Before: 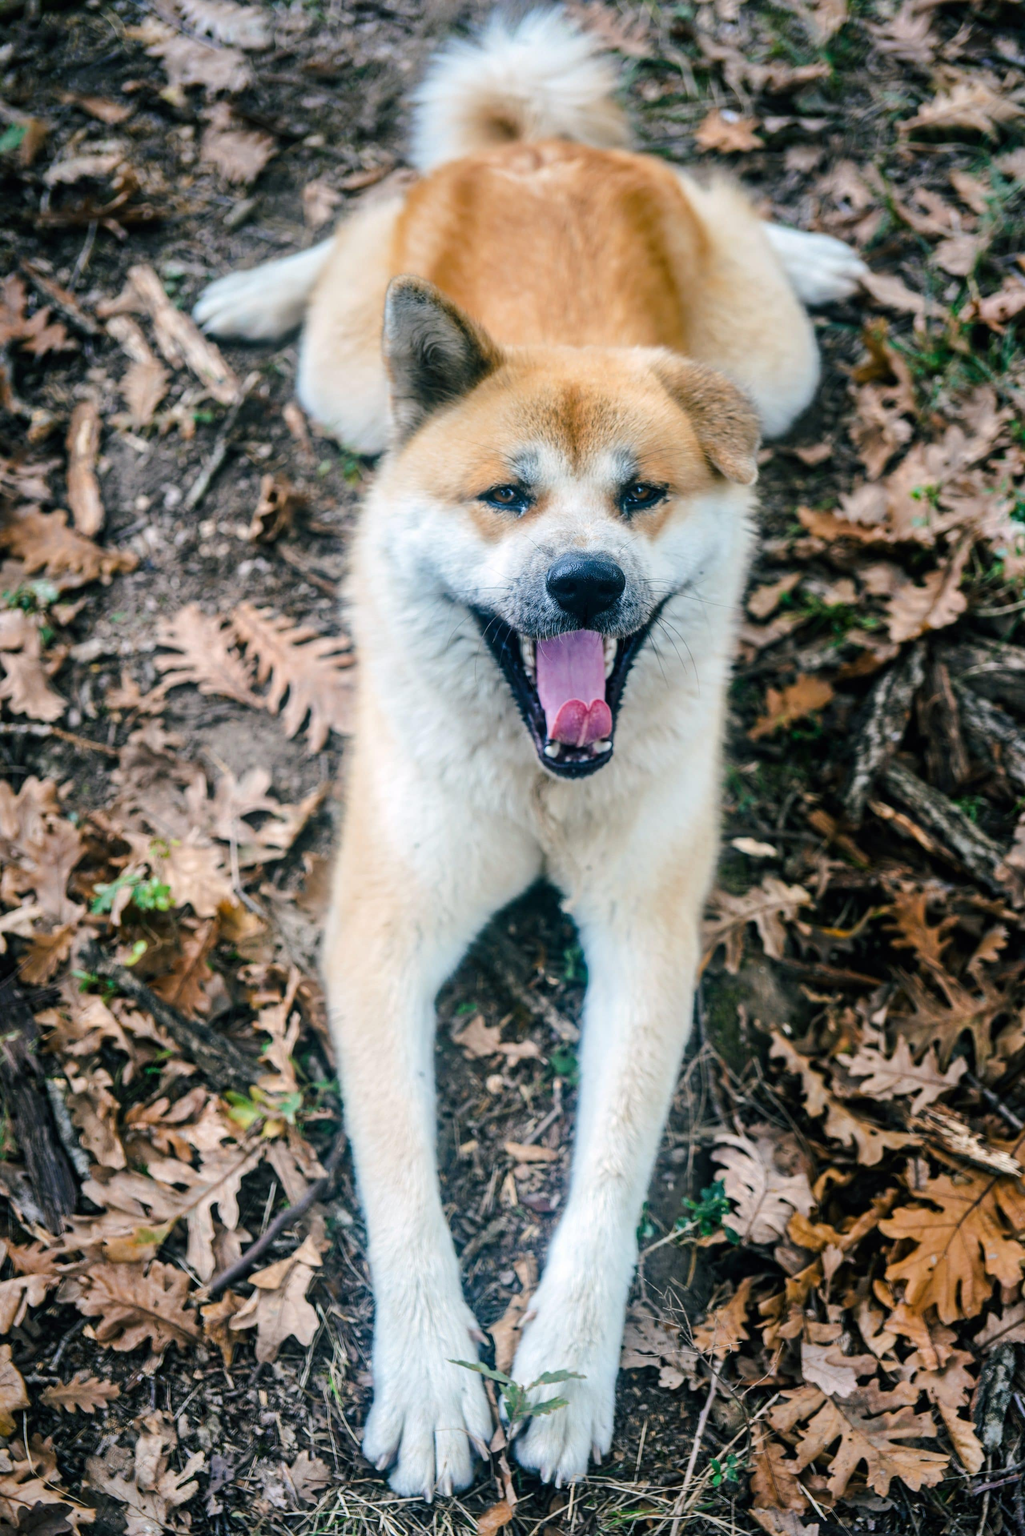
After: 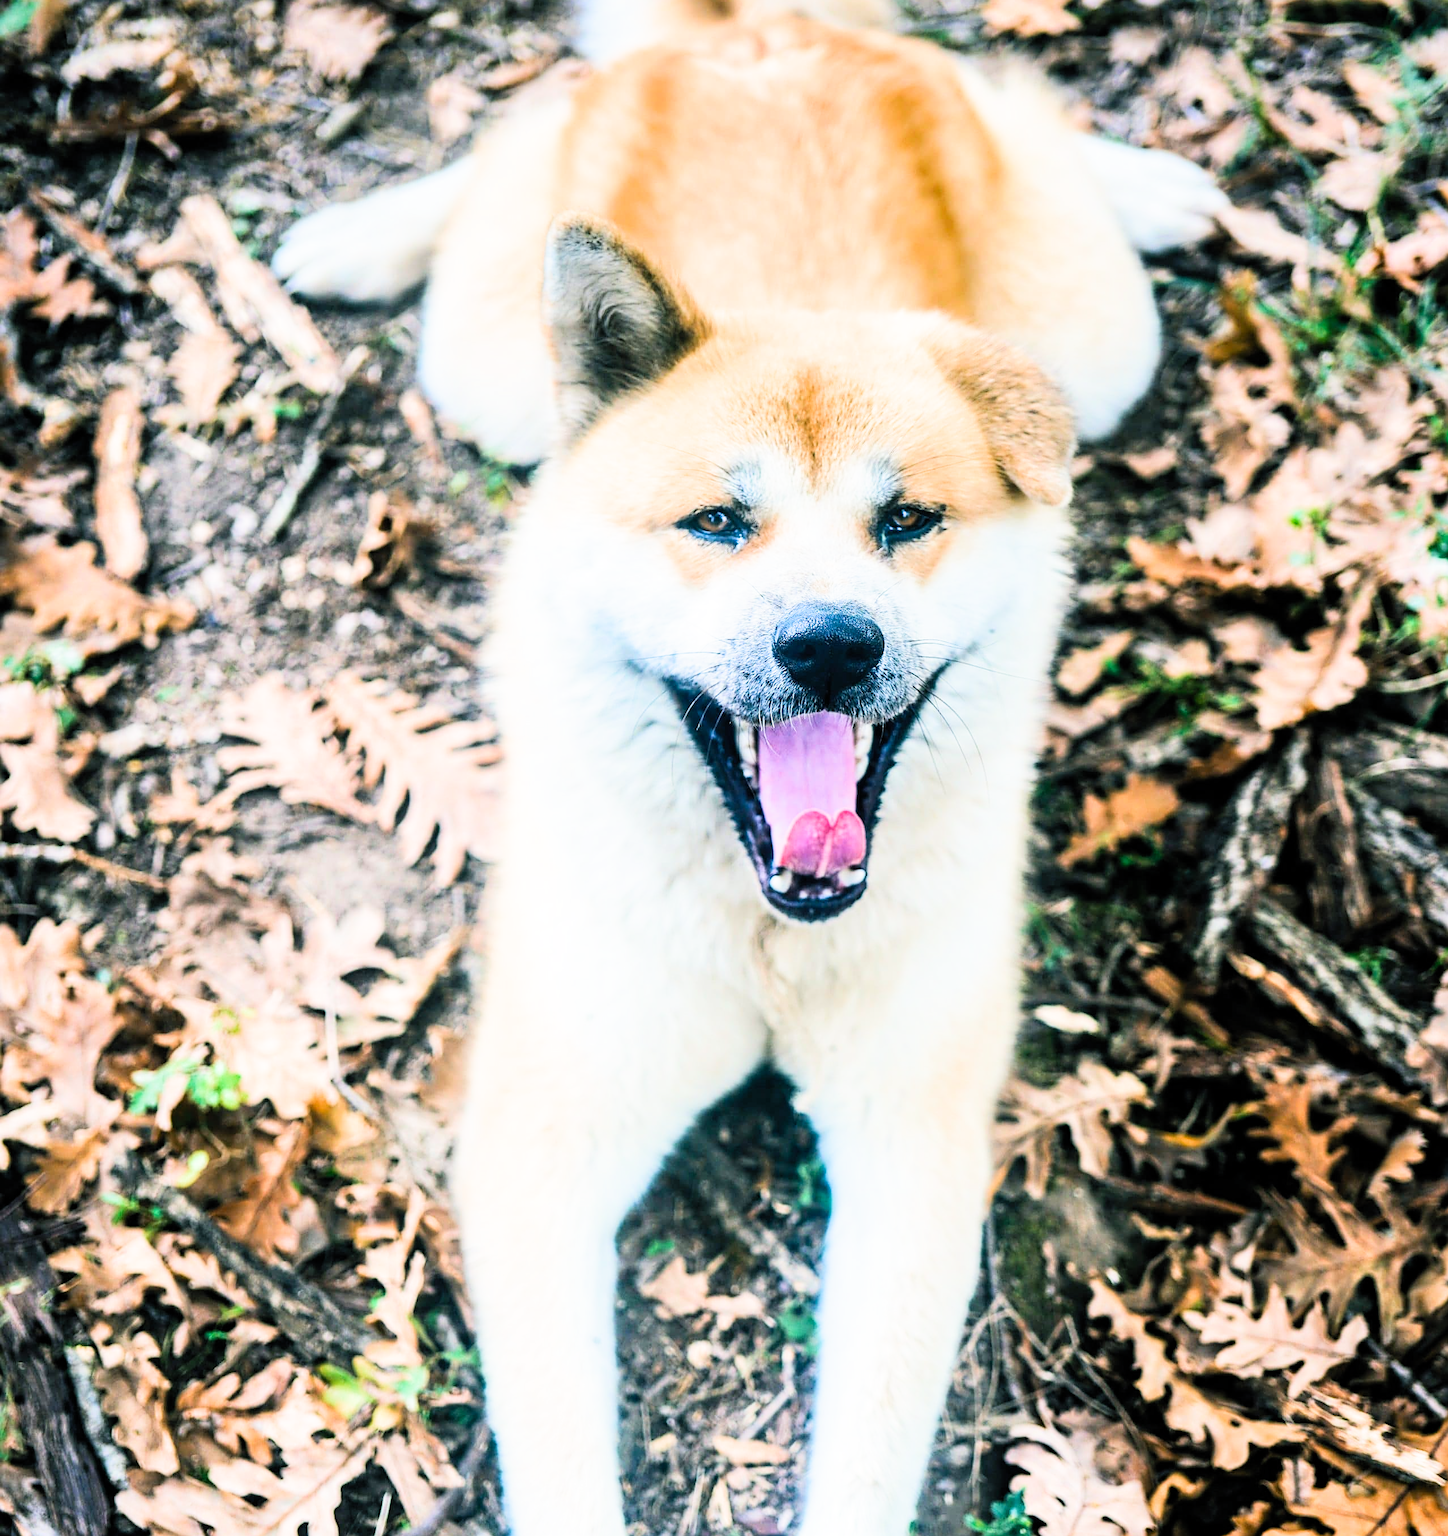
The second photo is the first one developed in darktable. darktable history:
contrast brightness saturation: contrast 0.2, brightness 0.16, saturation 0.22
filmic rgb: middle gray luminance 9.23%, black relative exposure -10.55 EV, white relative exposure 3.45 EV, threshold 6 EV, target black luminance 0%, hardness 5.98, latitude 59.69%, contrast 1.087, highlights saturation mix 5%, shadows ↔ highlights balance 29.23%, add noise in highlights 0, color science v3 (2019), use custom middle-gray values true, iterations of high-quality reconstruction 0, contrast in highlights soft, enable highlight reconstruction true
sharpen: on, module defaults
crop and rotate: top 8.293%, bottom 20.996%
